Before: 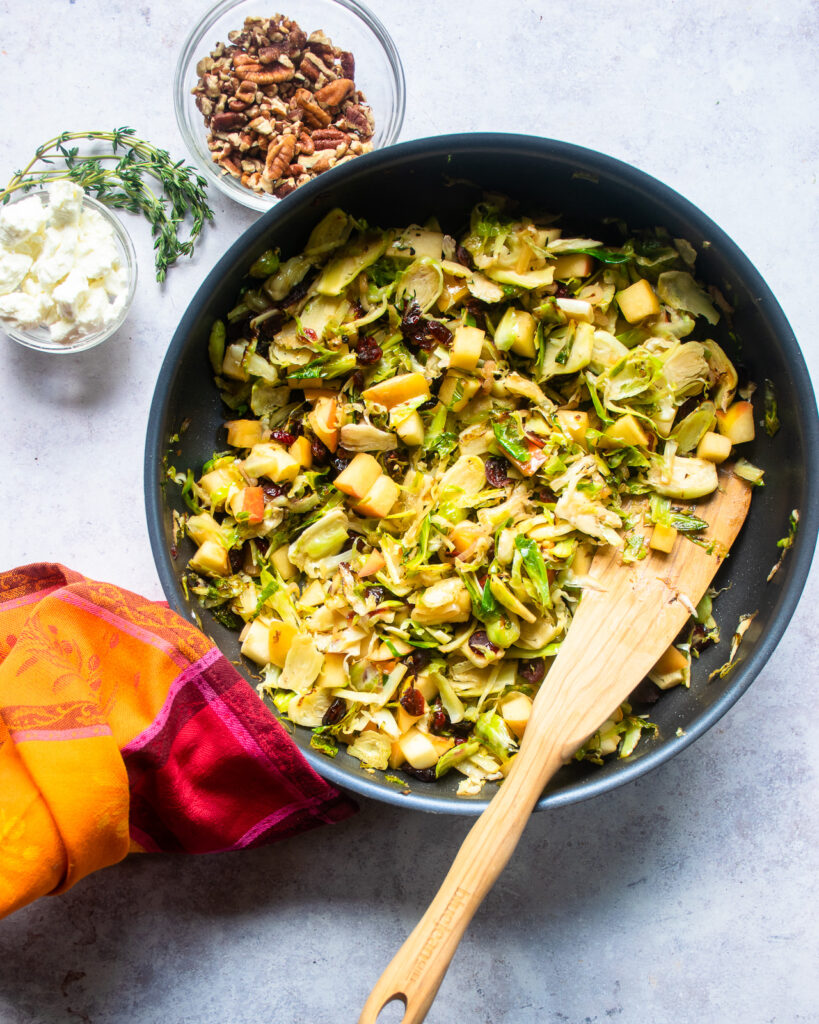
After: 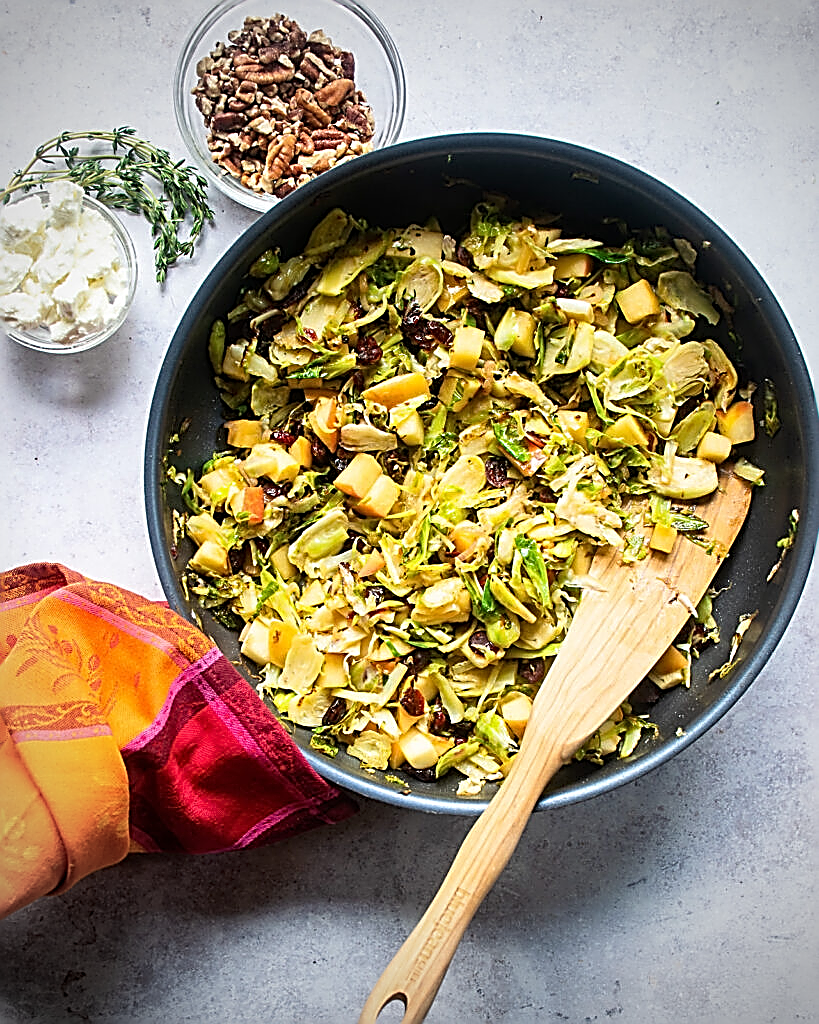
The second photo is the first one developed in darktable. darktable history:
sharpen: amount 1.861
vignetting: fall-off start 71.74%
